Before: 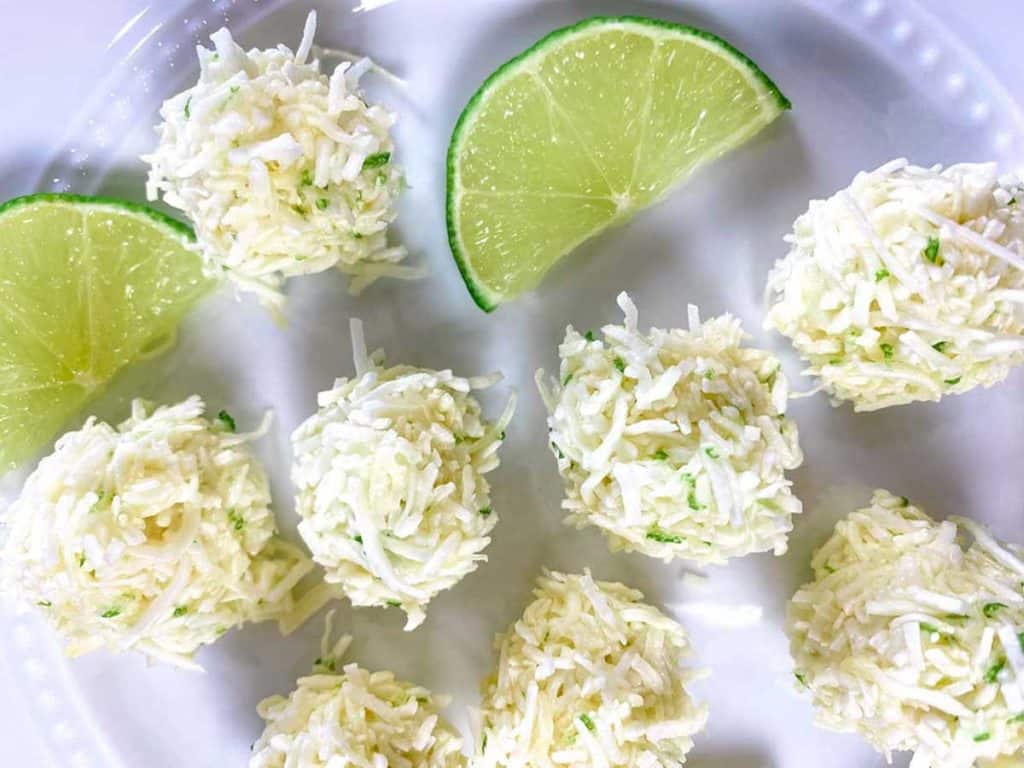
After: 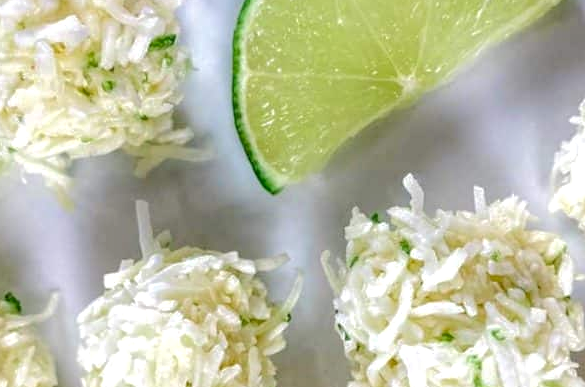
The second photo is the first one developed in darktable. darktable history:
local contrast: detail 130%
base curve: curves: ch0 [(0, 0) (0.235, 0.266) (0.503, 0.496) (0.786, 0.72) (1, 1)]
crop: left 20.932%, top 15.471%, right 21.848%, bottom 34.081%
rotate and perspective: automatic cropping off
